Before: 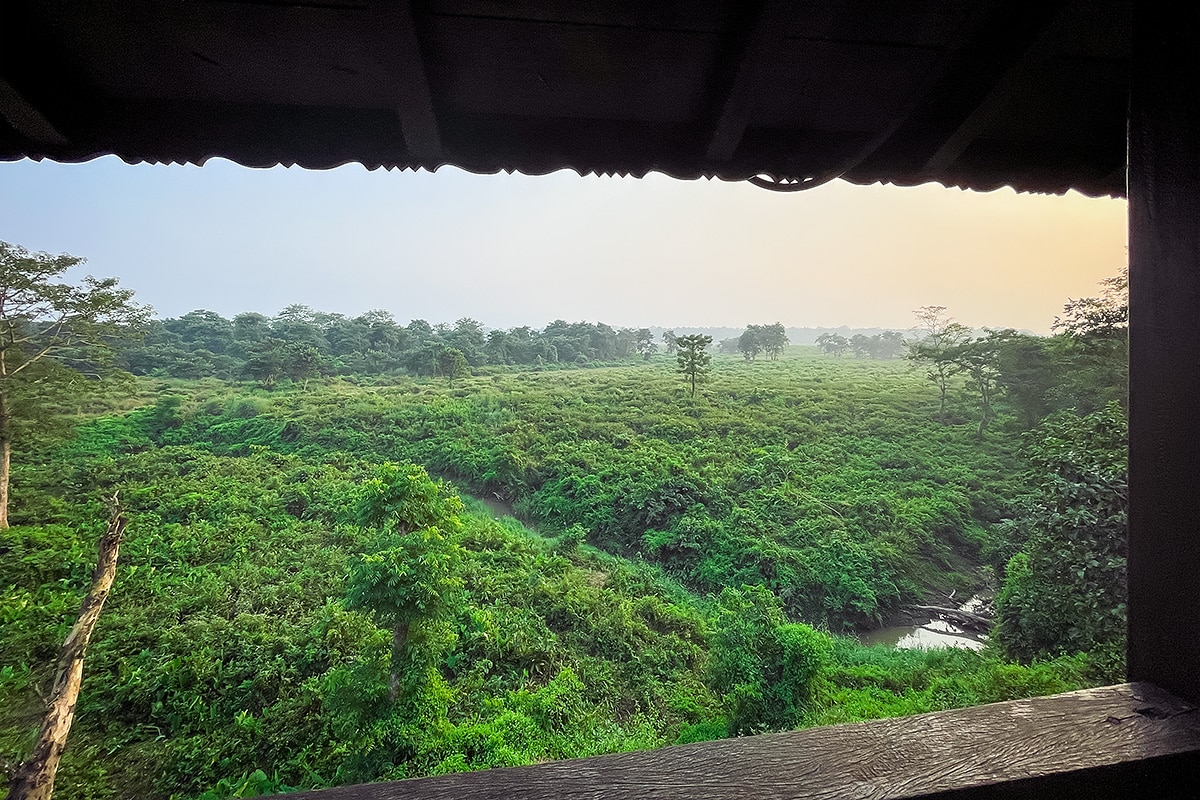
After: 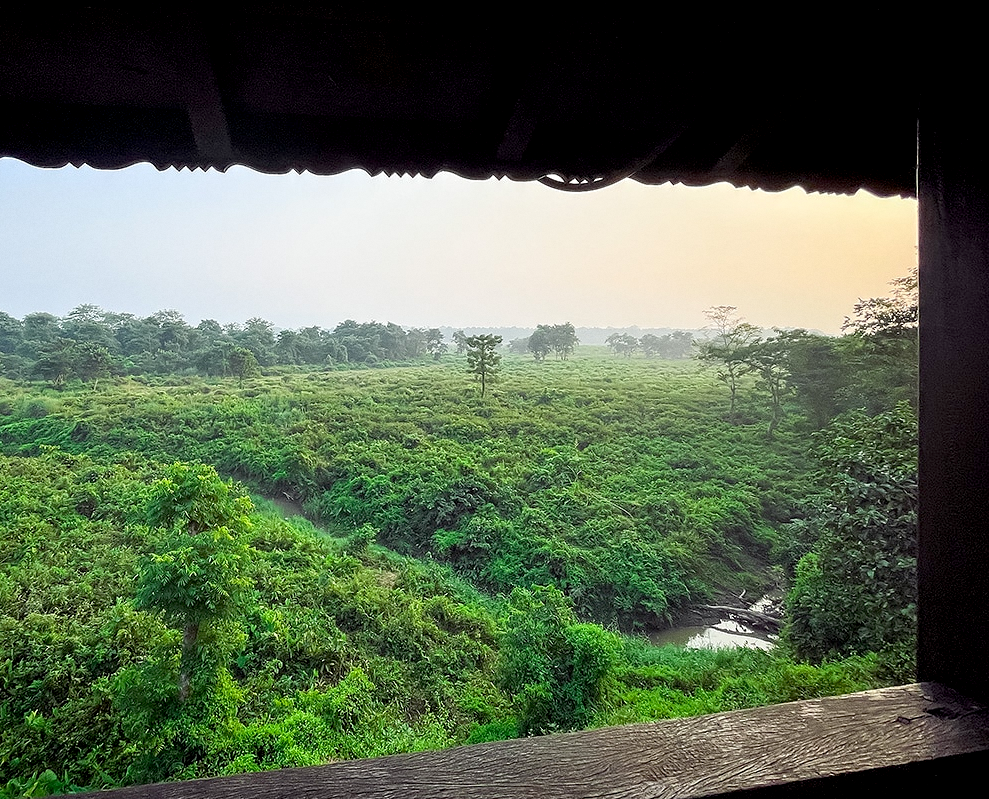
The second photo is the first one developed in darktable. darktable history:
crop: left 17.582%, bottom 0.031%
grain: coarseness 0.09 ISO, strength 16.61%
exposure: black level correction 0.007, exposure 0.093 EV, compensate highlight preservation false
